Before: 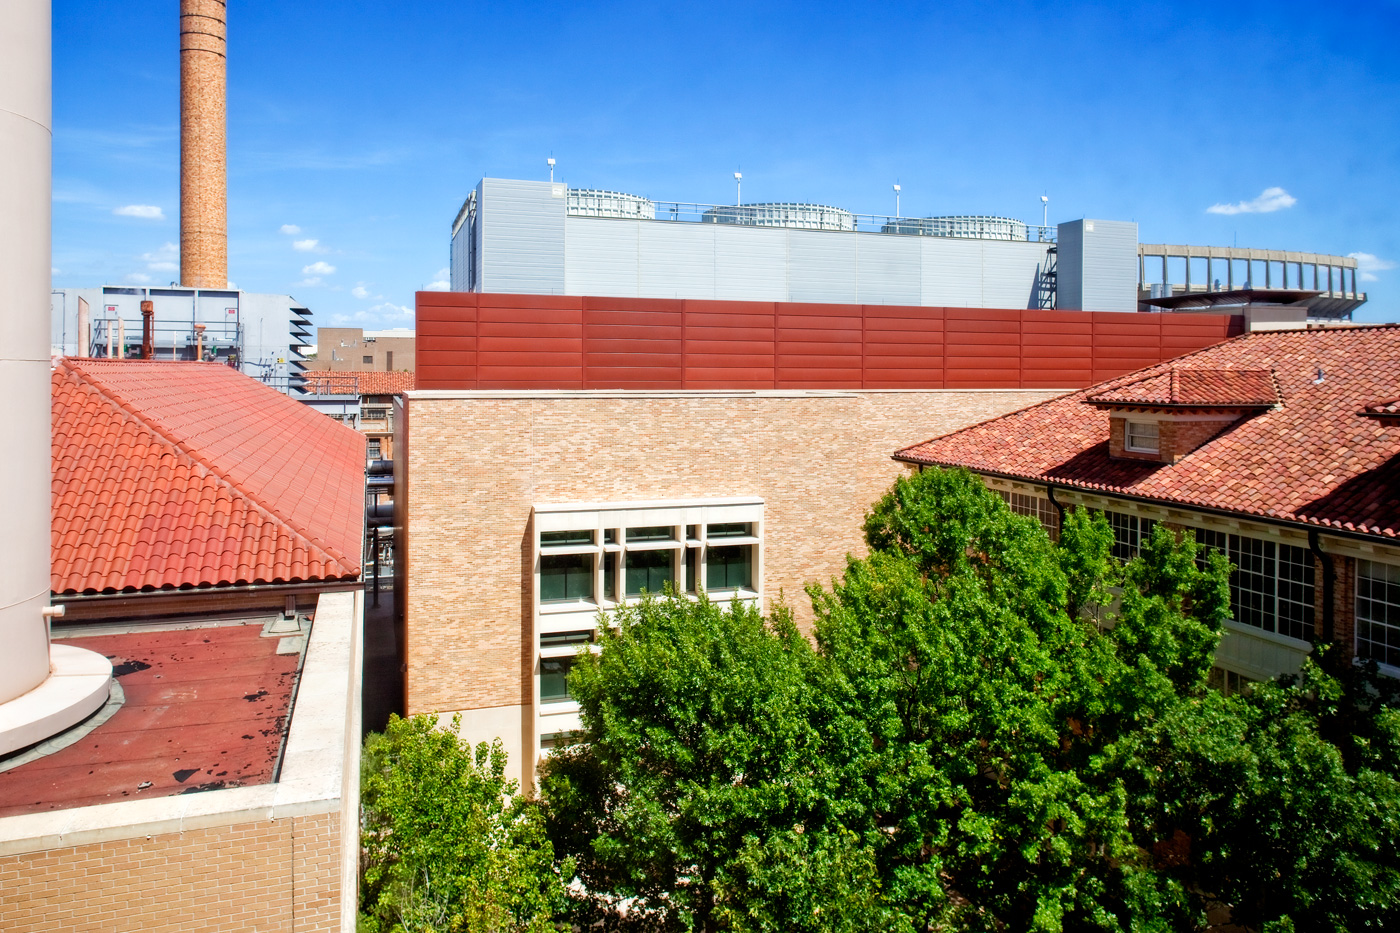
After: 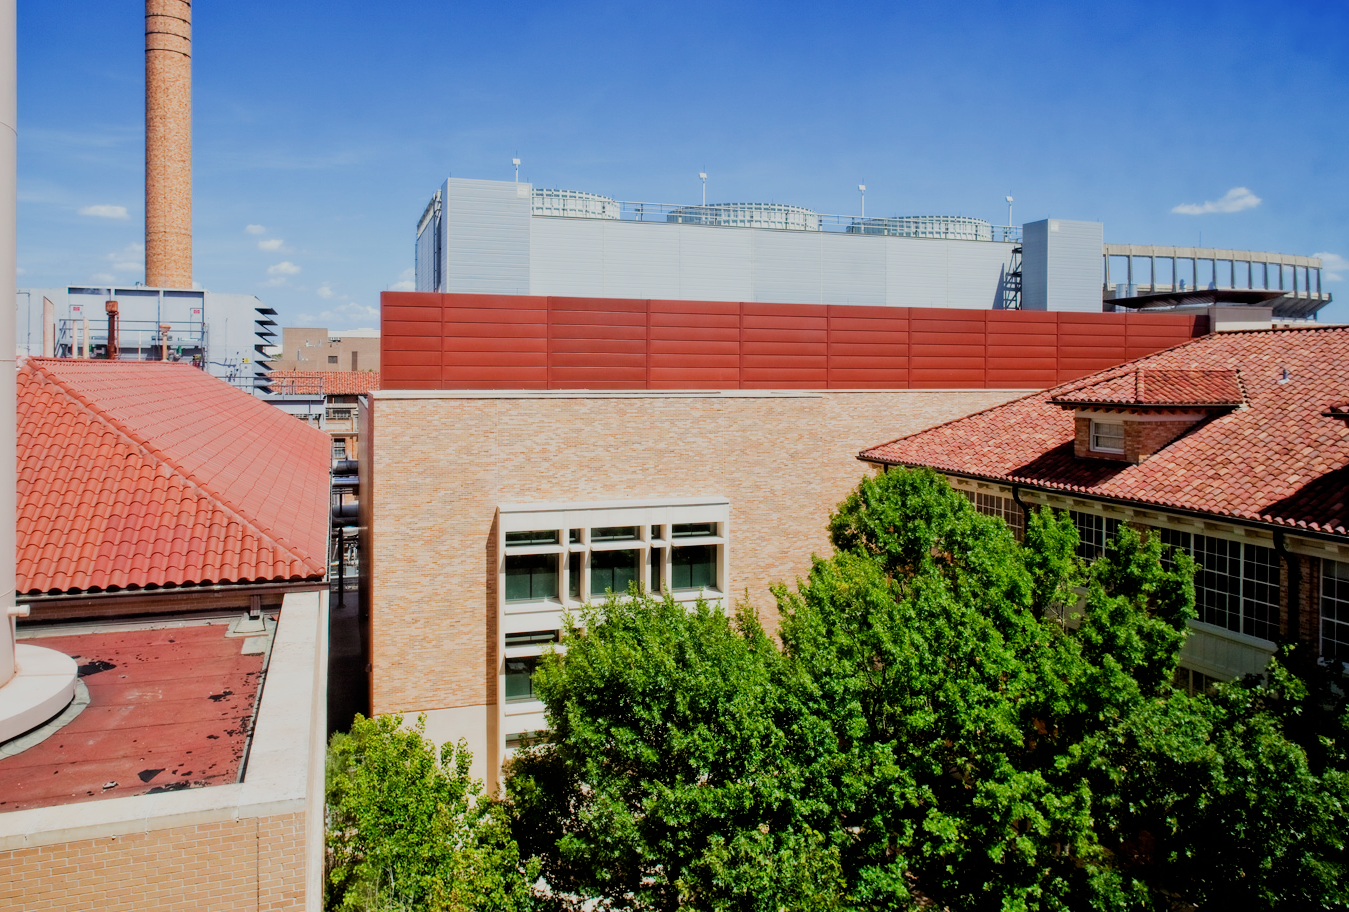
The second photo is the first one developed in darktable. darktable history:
filmic rgb: black relative exposure -8.54 EV, white relative exposure 5.52 EV, hardness 3.39, contrast 1.016
tone equalizer: on, module defaults
crop and rotate: left 2.536%, right 1.107%, bottom 2.246%
